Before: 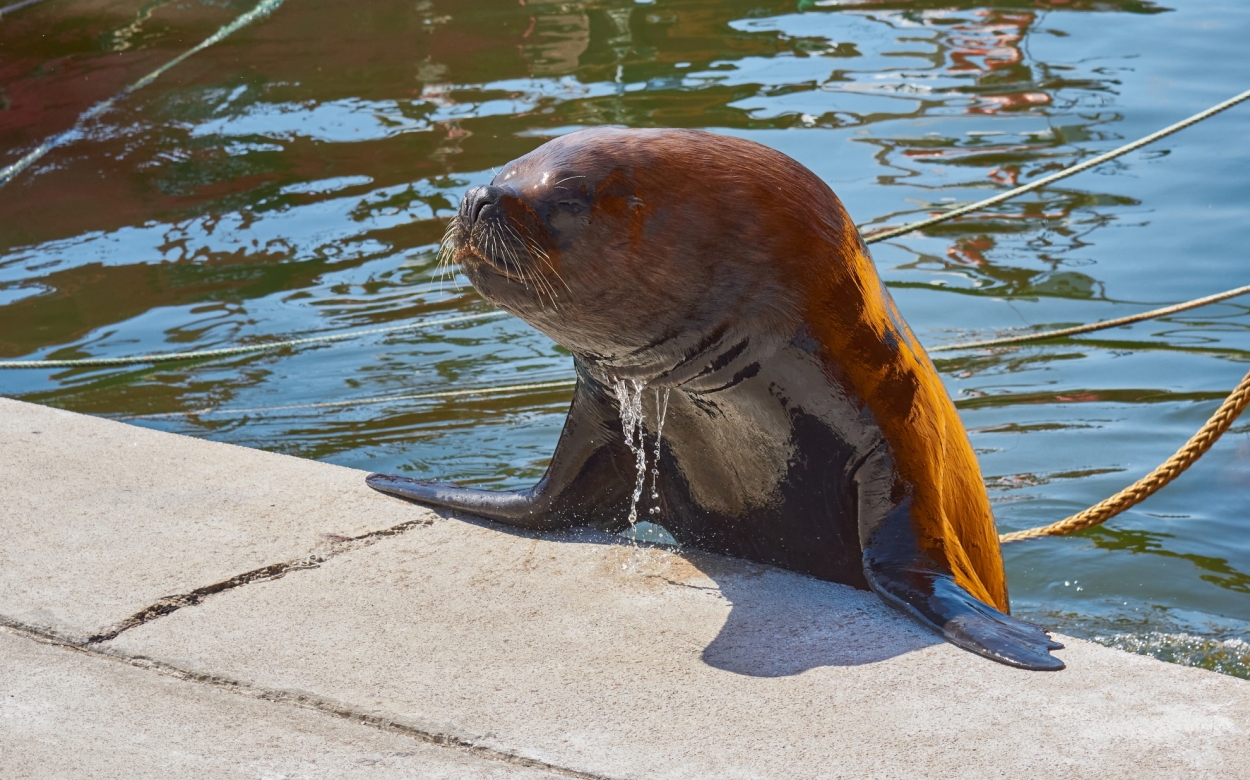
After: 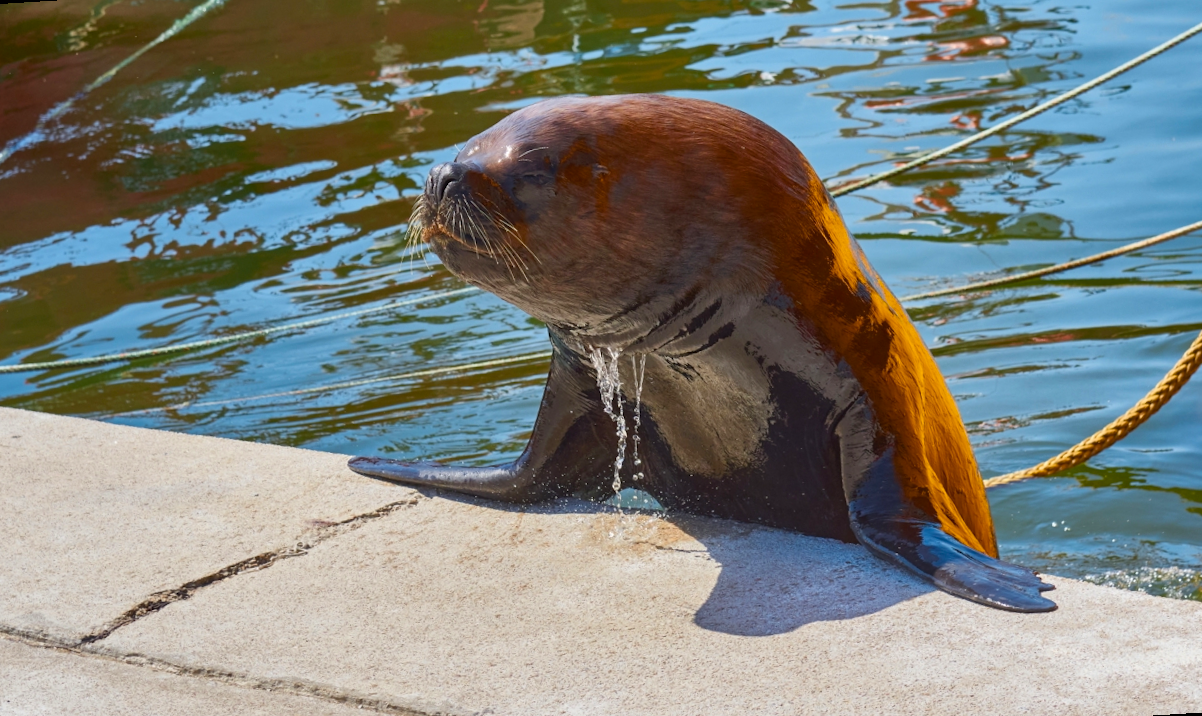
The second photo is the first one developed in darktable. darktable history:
rotate and perspective: rotation -3.52°, crop left 0.036, crop right 0.964, crop top 0.081, crop bottom 0.919
color balance rgb: perceptual saturation grading › global saturation 20%, global vibrance 20%
